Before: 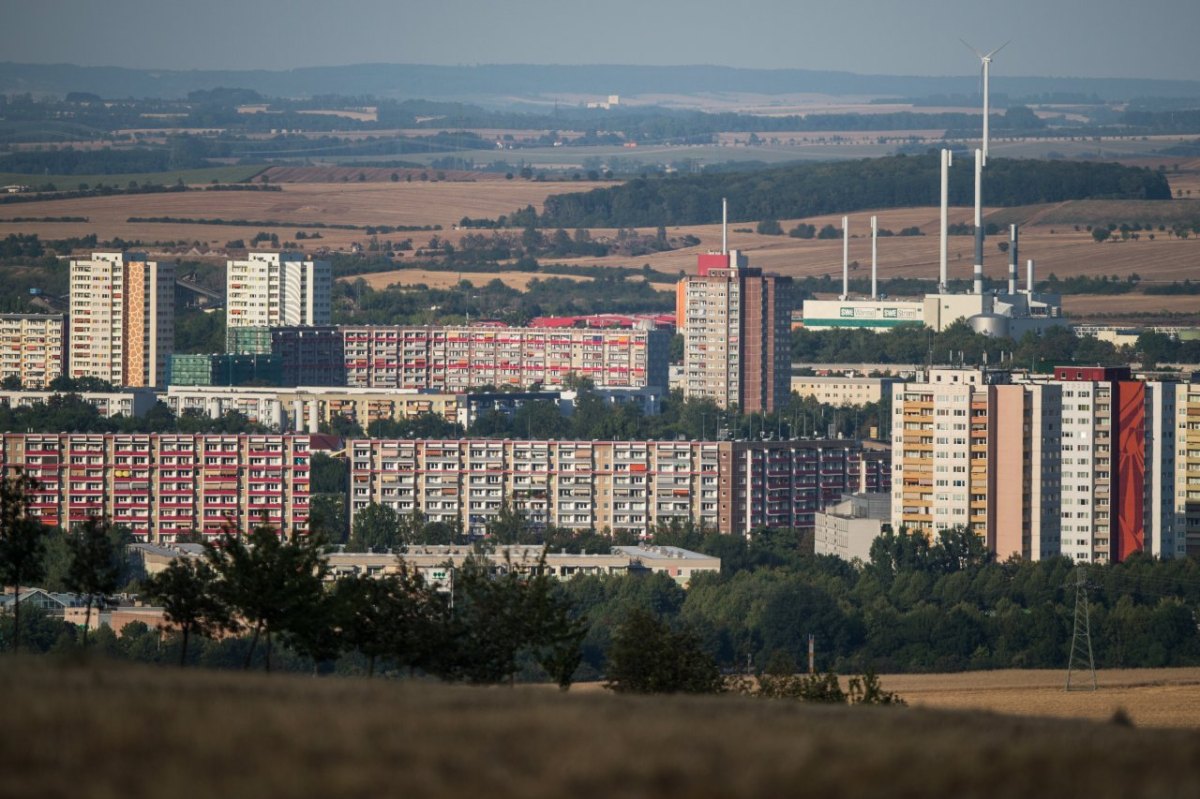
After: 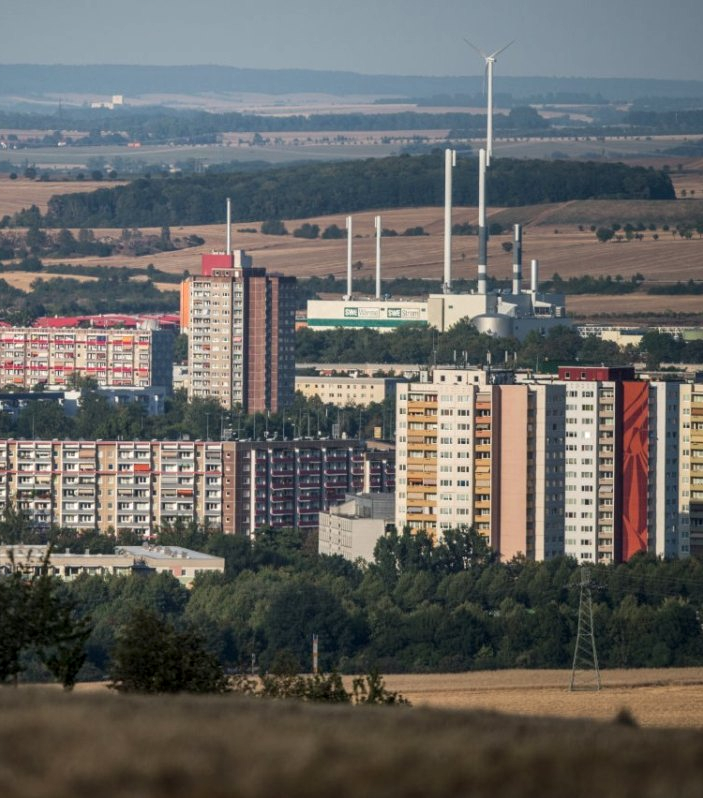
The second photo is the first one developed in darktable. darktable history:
local contrast: on, module defaults
shadows and highlights: radius 125.46, shadows 30.51, highlights -30.51, low approximation 0.01, soften with gaussian
crop: left 41.402%
